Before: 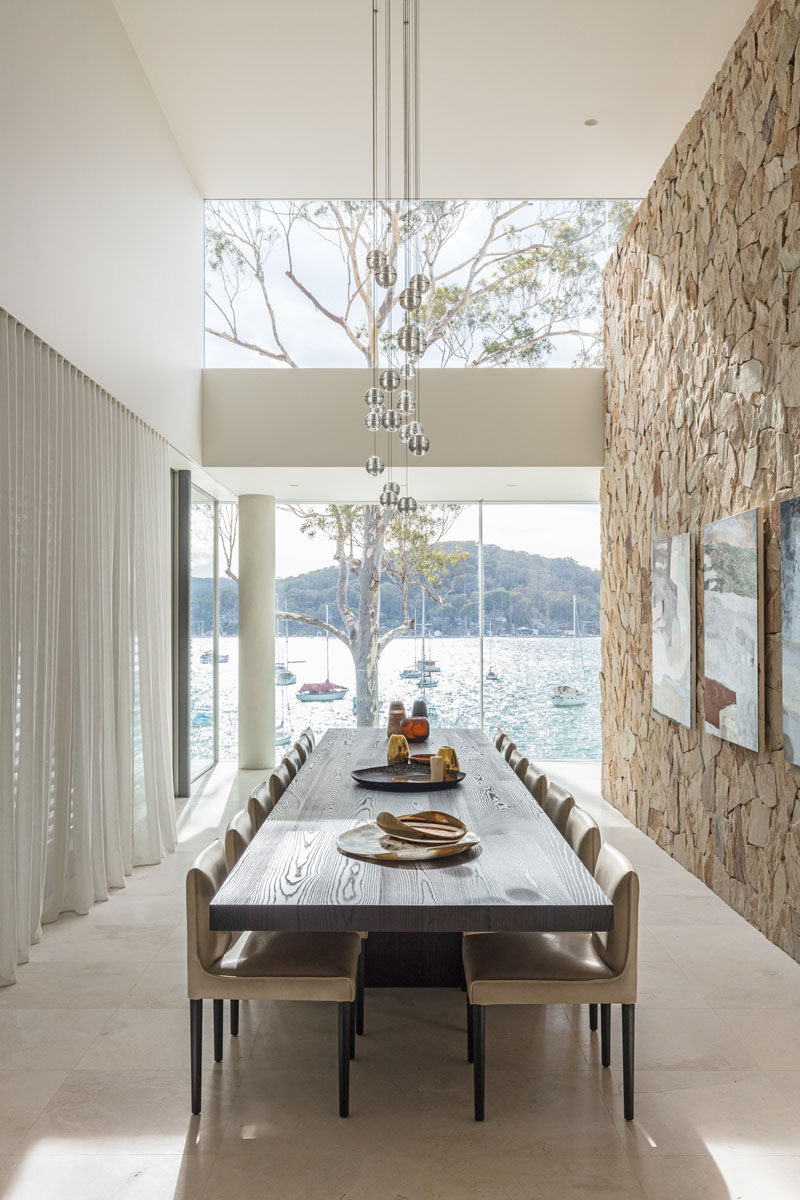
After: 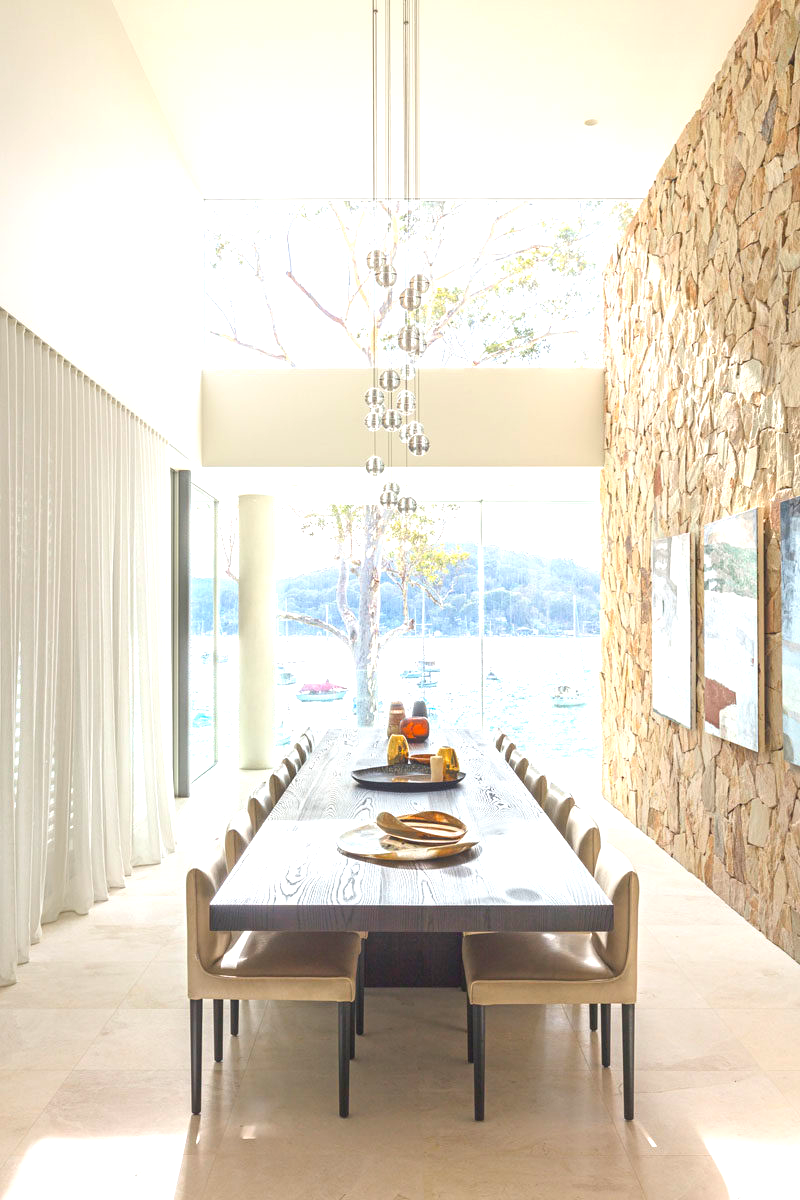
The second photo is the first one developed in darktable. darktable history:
exposure: black level correction 0, exposure 1.4 EV, compensate highlight preservation false
contrast brightness saturation: contrast -0.19, saturation 0.19
